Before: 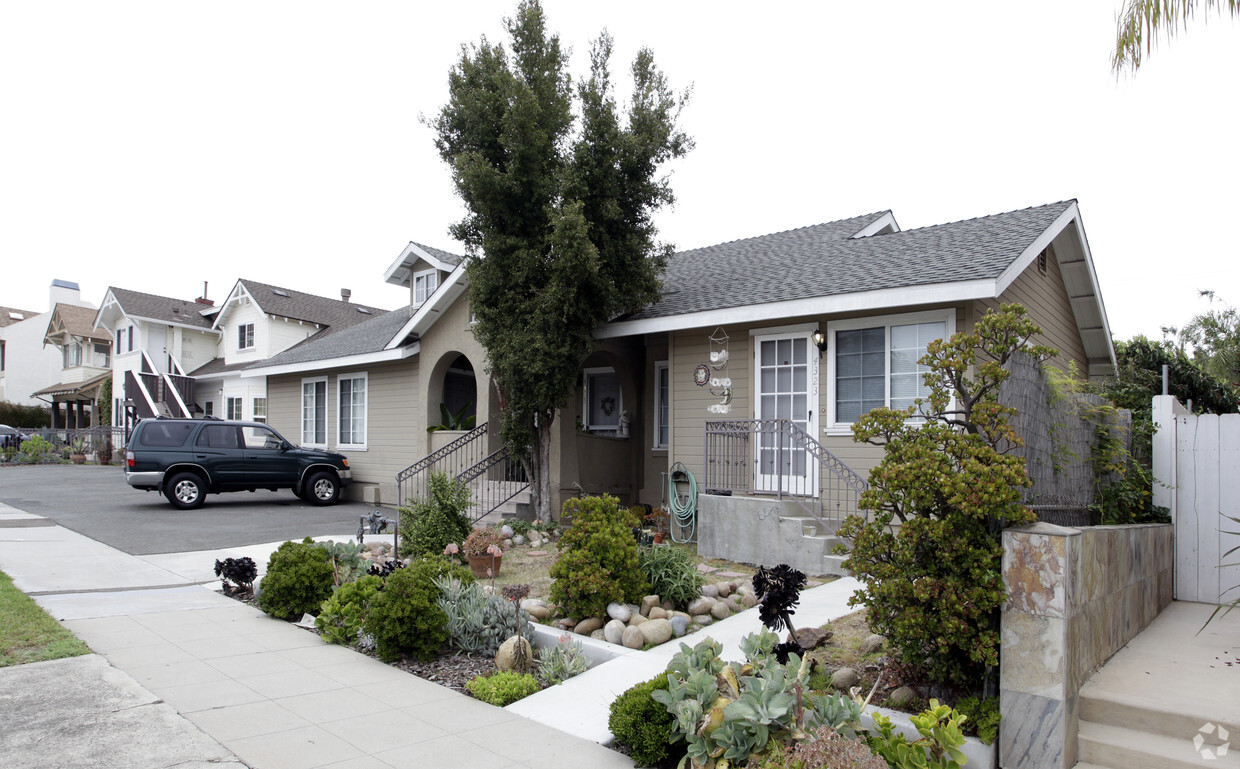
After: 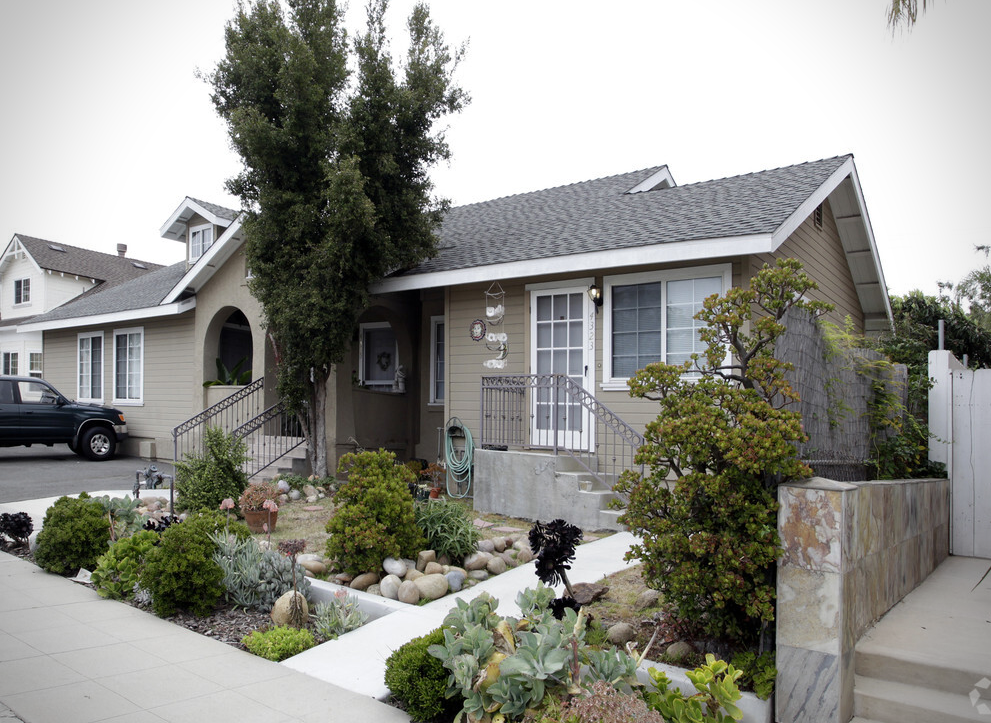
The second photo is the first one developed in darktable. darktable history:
vignetting: dithering 16-bit output
crop and rotate: left 18.197%, top 5.962%, right 1.833%
